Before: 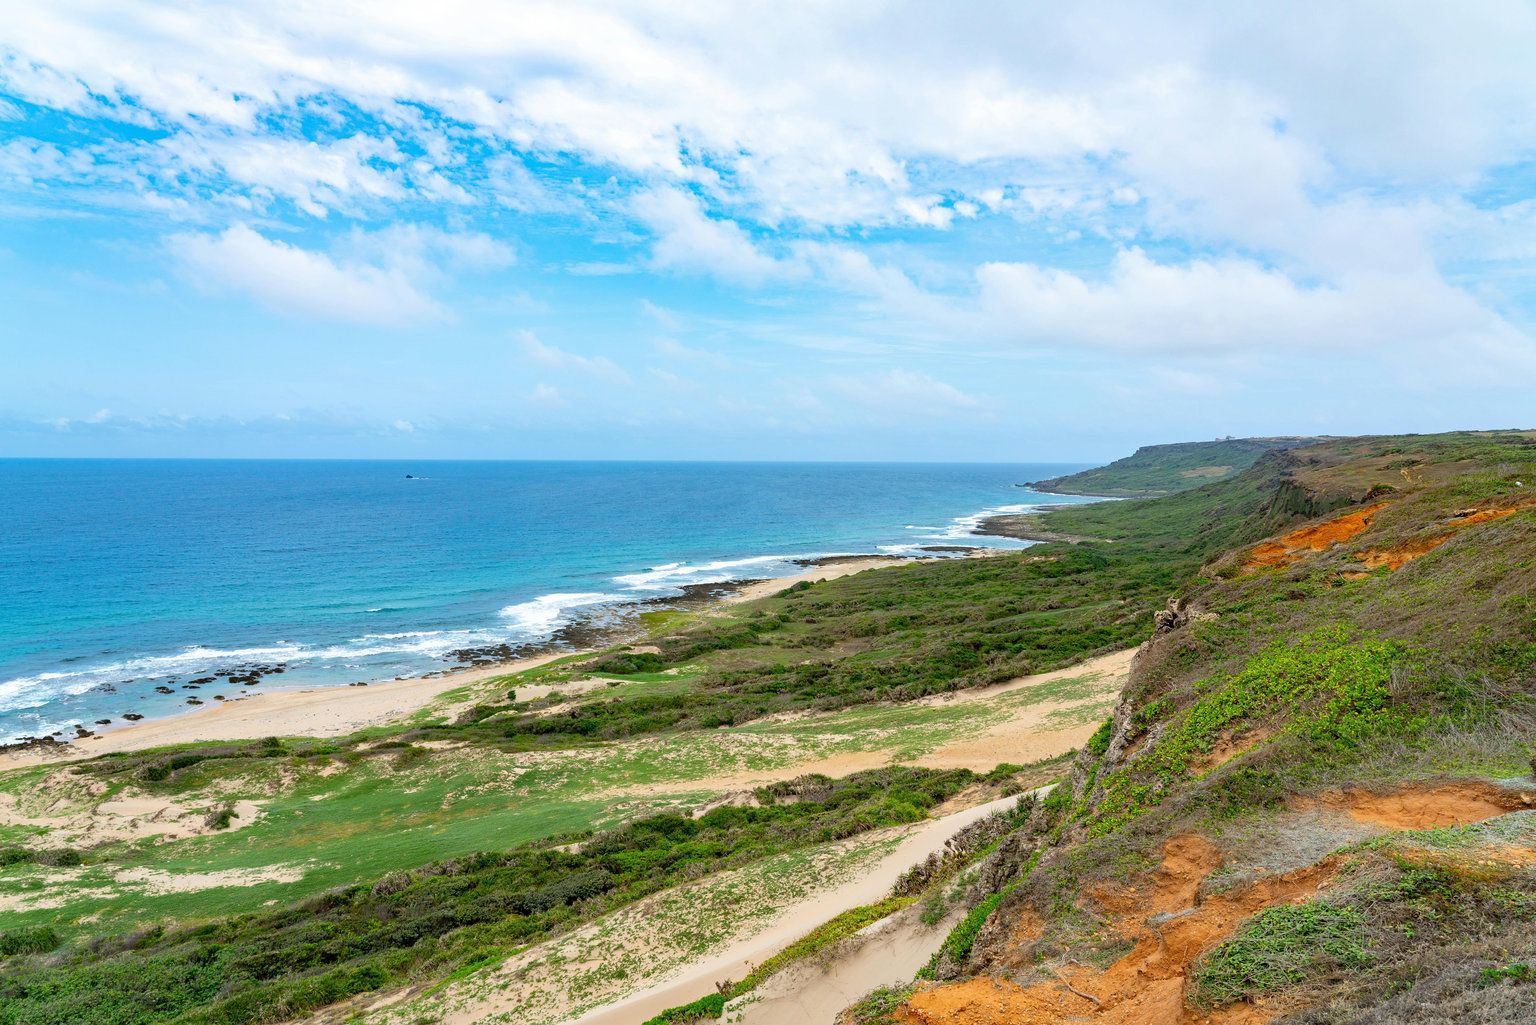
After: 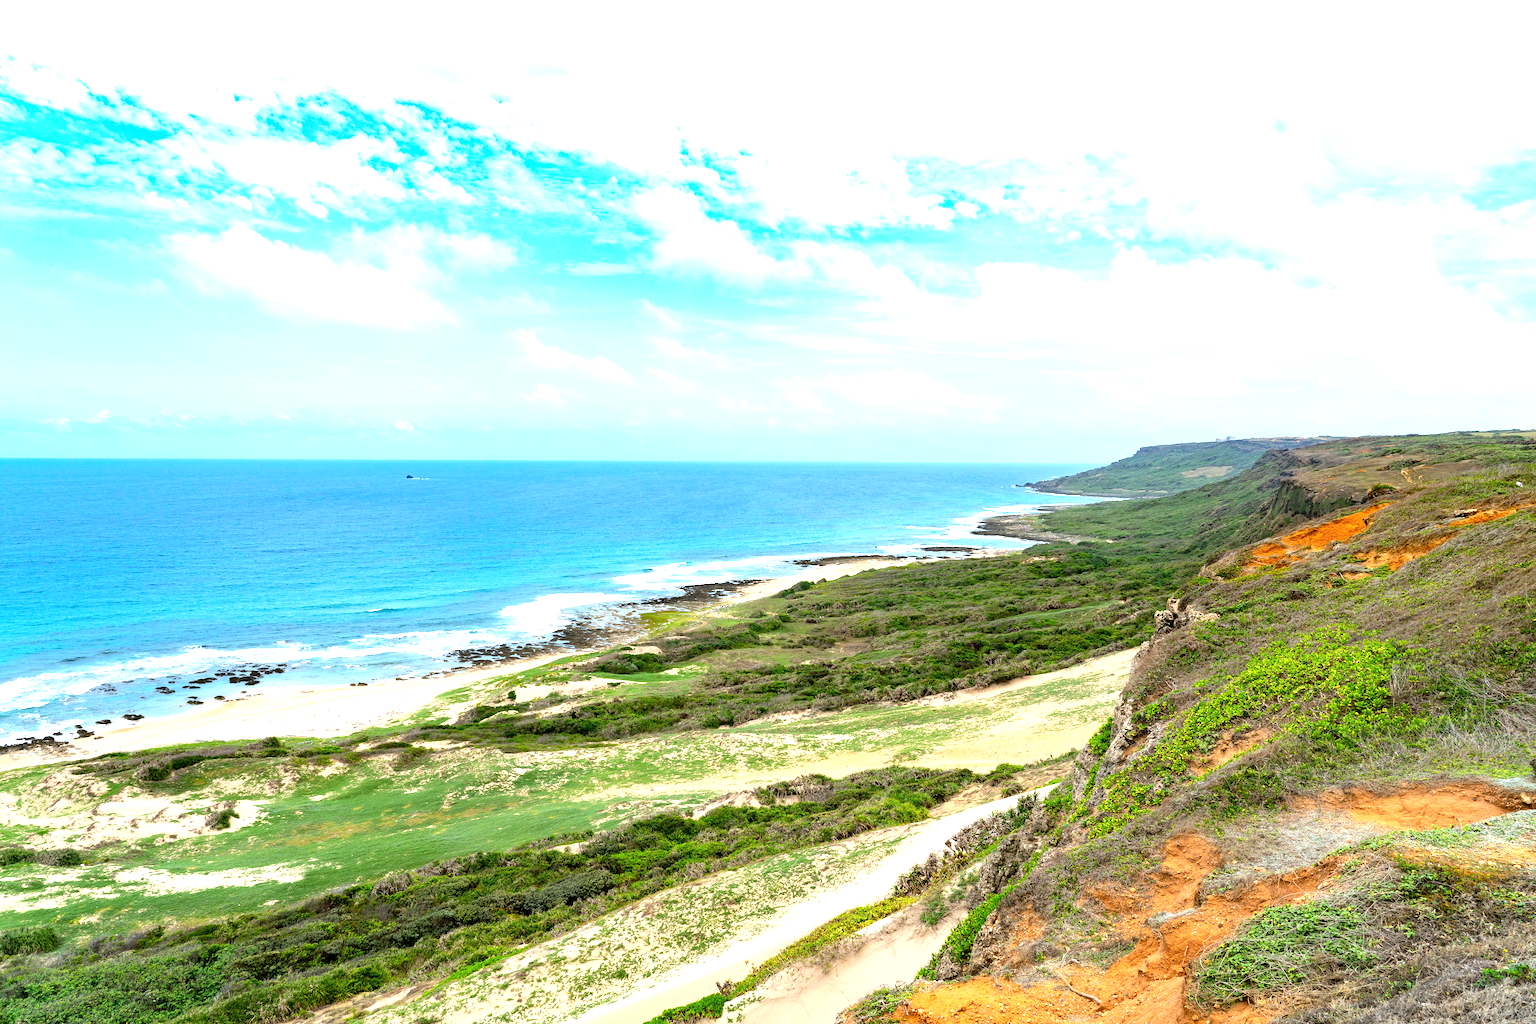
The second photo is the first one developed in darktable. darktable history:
exposure: black level correction 0, exposure 0.588 EV, compensate highlight preservation false
tone equalizer: -8 EV -0.454 EV, -7 EV -0.395 EV, -6 EV -0.332 EV, -5 EV -0.183 EV, -3 EV 0.246 EV, -2 EV 0.343 EV, -1 EV 0.384 EV, +0 EV 0.435 EV, edges refinement/feathering 500, mask exposure compensation -1.57 EV, preserve details no
